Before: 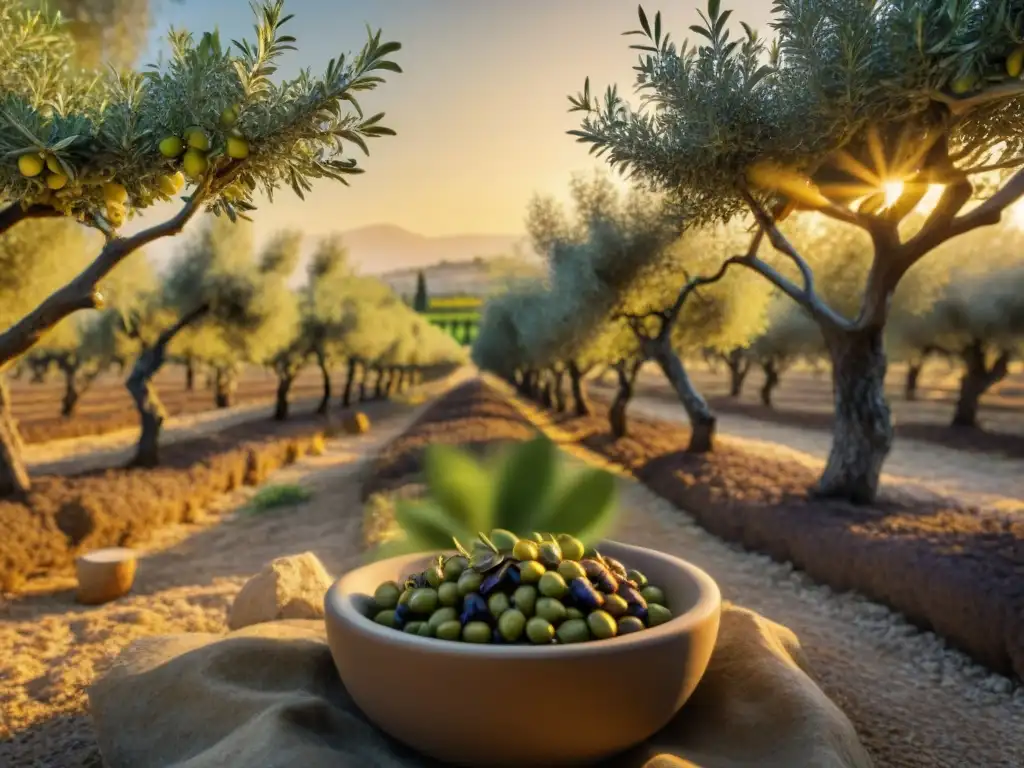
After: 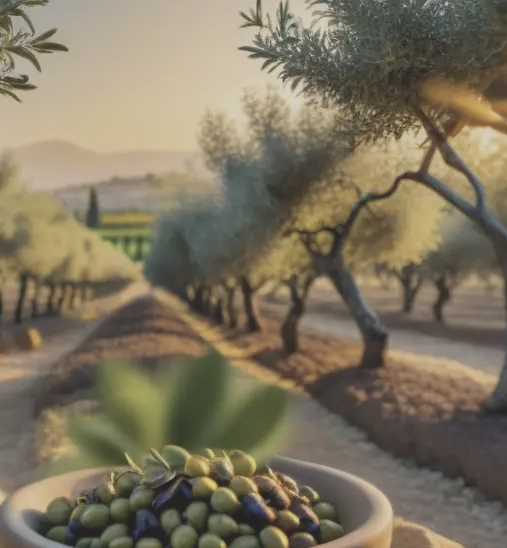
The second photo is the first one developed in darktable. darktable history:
contrast brightness saturation: contrast -0.26, saturation -0.43
crop: left 32.075%, top 10.976%, right 18.355%, bottom 17.596%
